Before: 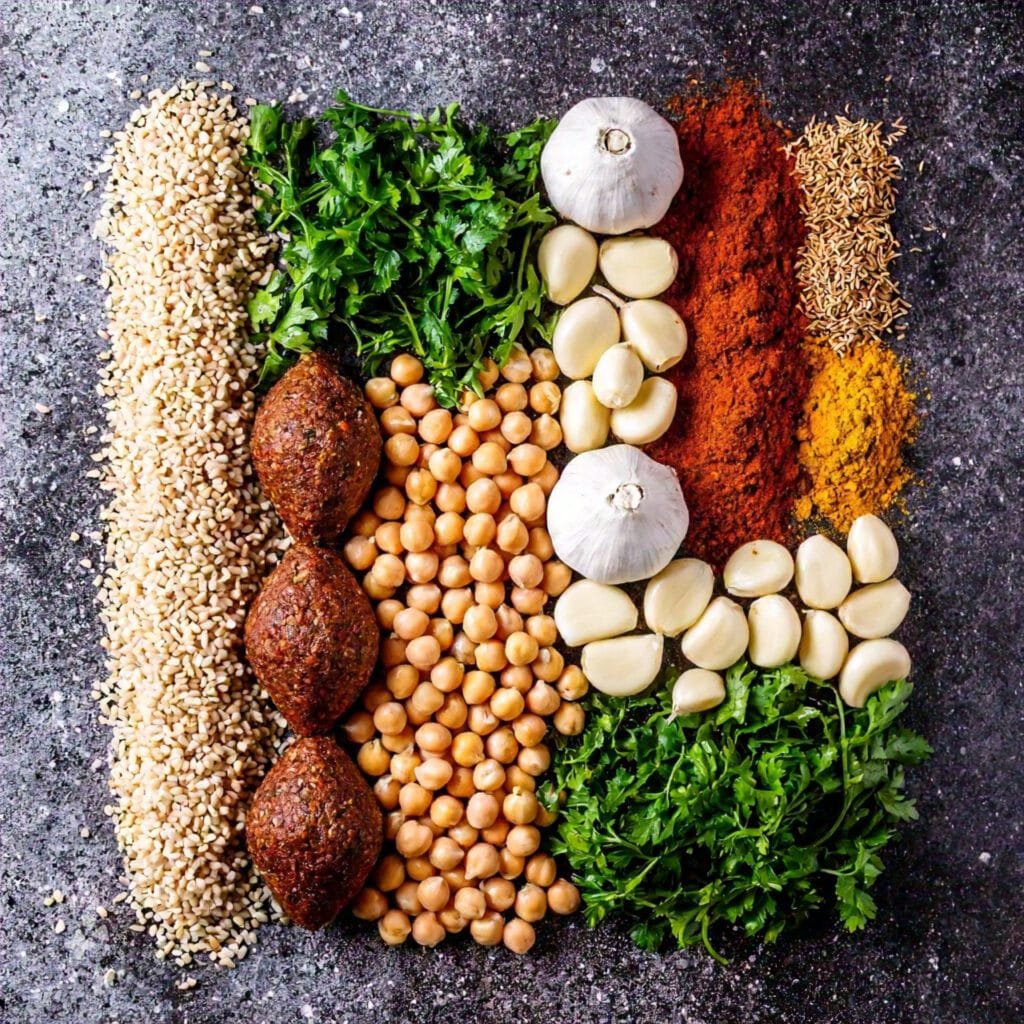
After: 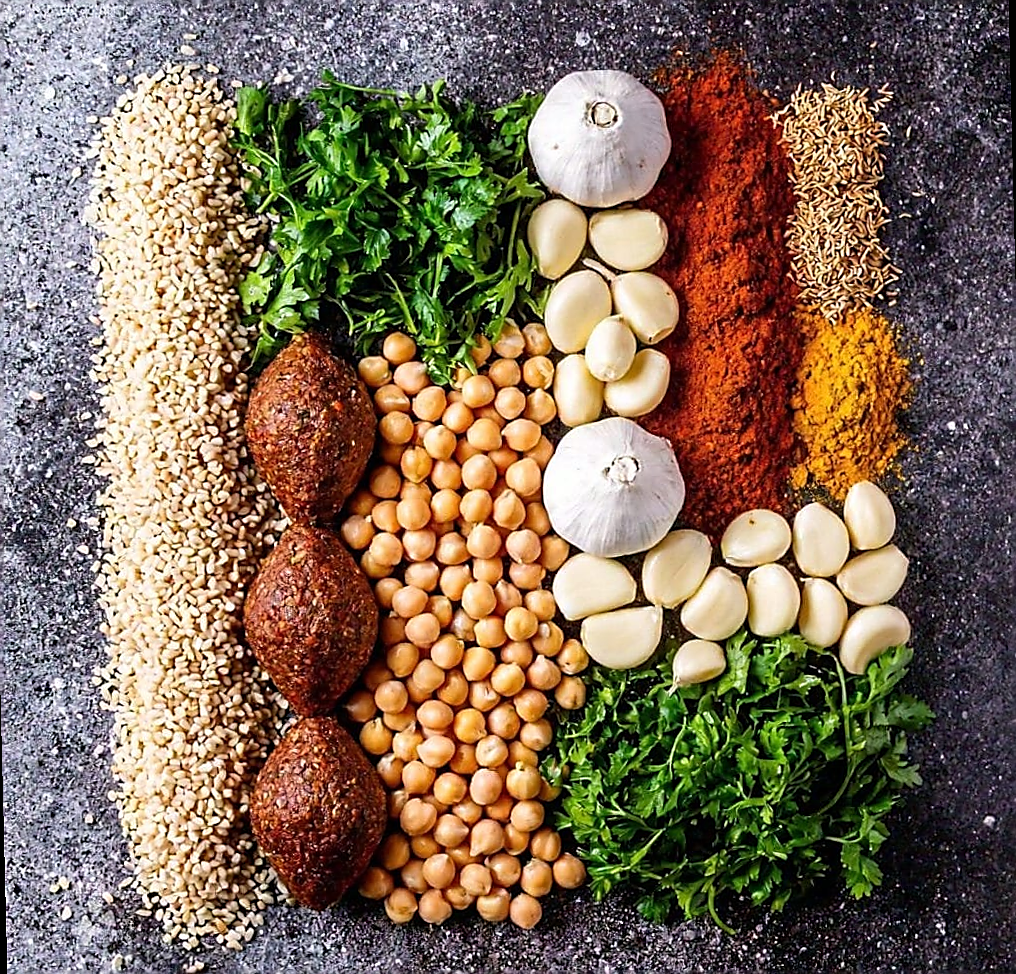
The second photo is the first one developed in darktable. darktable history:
sharpen: radius 1.4, amount 1.25, threshold 0.7
rotate and perspective: rotation -1.42°, crop left 0.016, crop right 0.984, crop top 0.035, crop bottom 0.965
